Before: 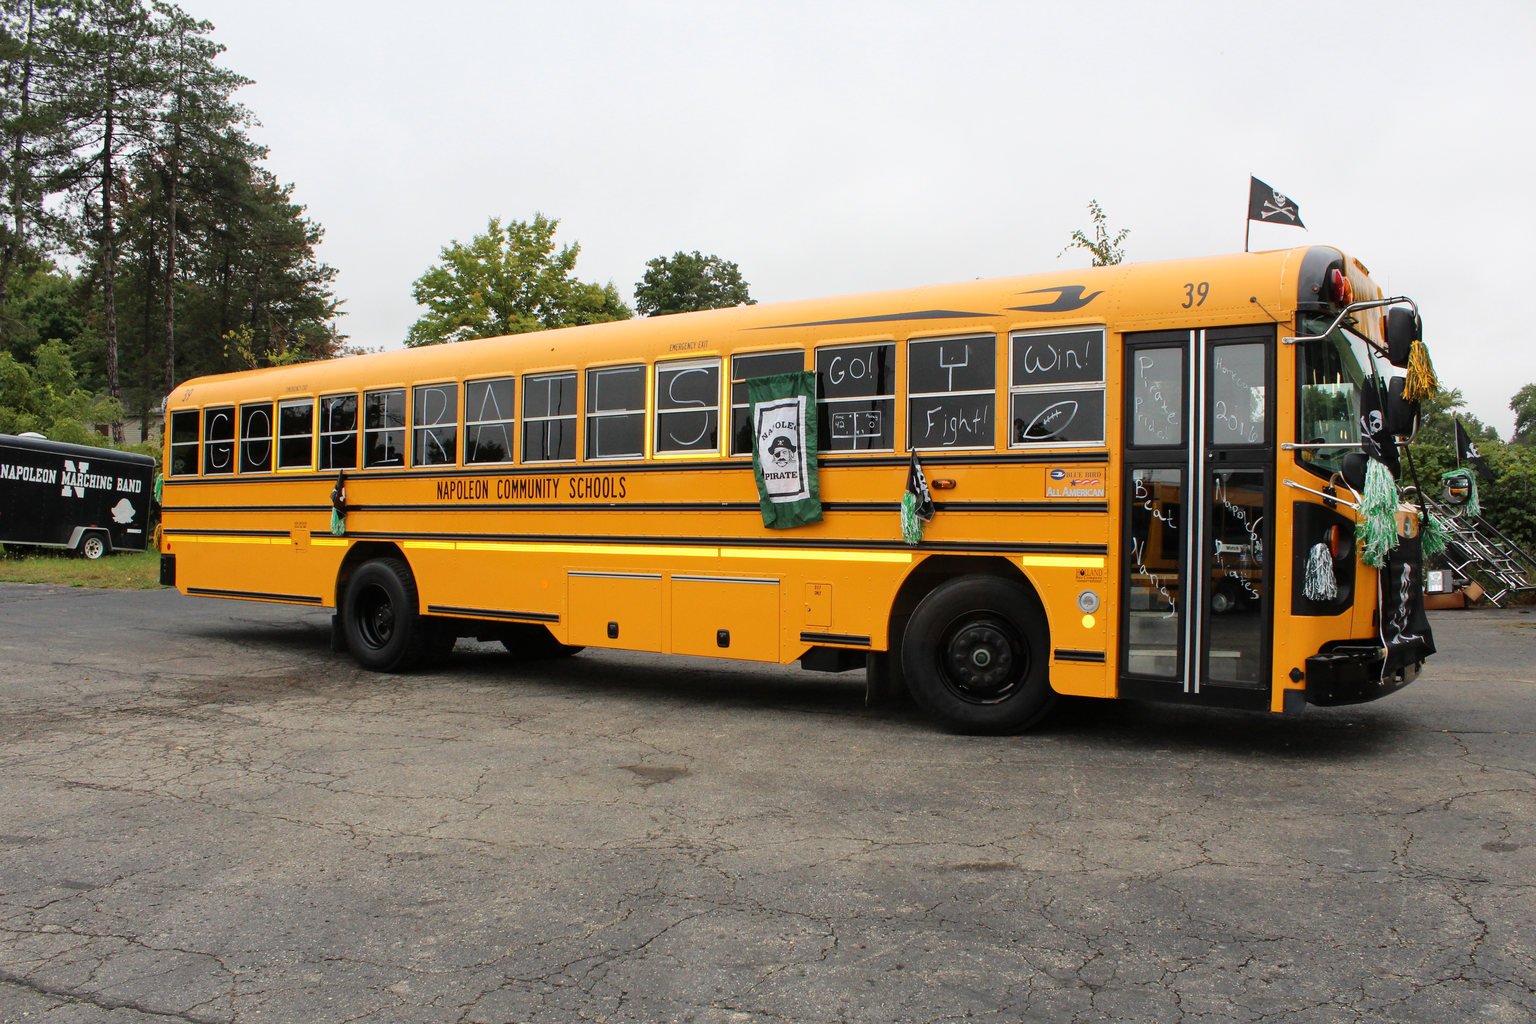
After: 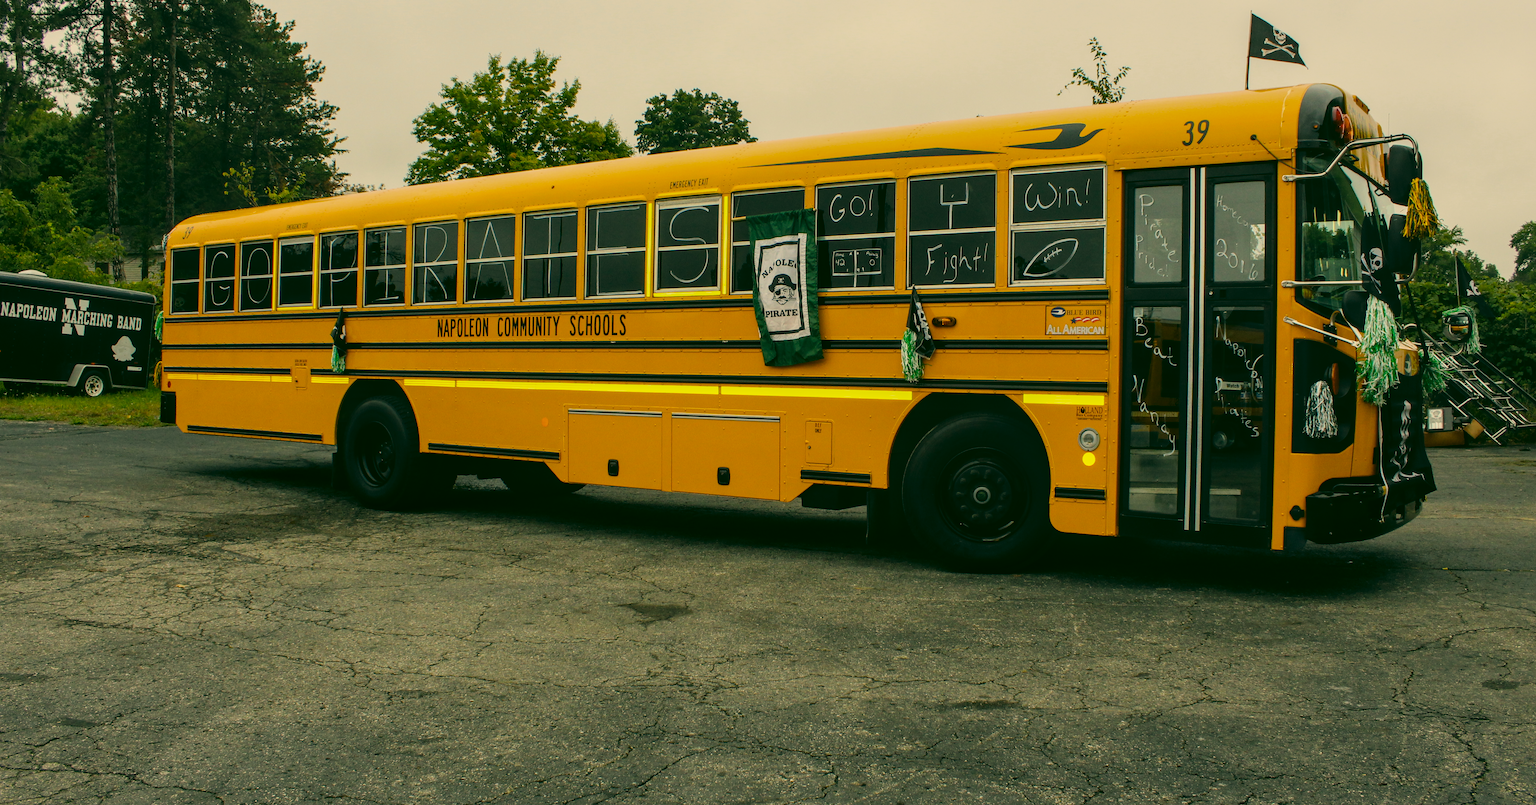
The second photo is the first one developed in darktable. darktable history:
local contrast: detail 130%
crop and rotate: top 15.896%, bottom 5.376%
tone equalizer: -8 EV -0.785 EV, -7 EV -0.685 EV, -6 EV -0.564 EV, -5 EV -0.384 EV, -3 EV 0.404 EV, -2 EV 0.6 EV, -1 EV 0.698 EV, +0 EV 0.728 EV, edges refinement/feathering 500, mask exposure compensation -1.57 EV, preserve details no
exposure: black level correction -0.017, exposure -1.088 EV, compensate highlight preservation false
color balance rgb: perceptual saturation grading › global saturation 29.626%
contrast brightness saturation: contrast 0.099, brightness 0.022, saturation 0.019
color correction: highlights a* 4.91, highlights b* 24.06, shadows a* -16.18, shadows b* 3.93
shadows and highlights: shadows 25.76, highlights -23.5
